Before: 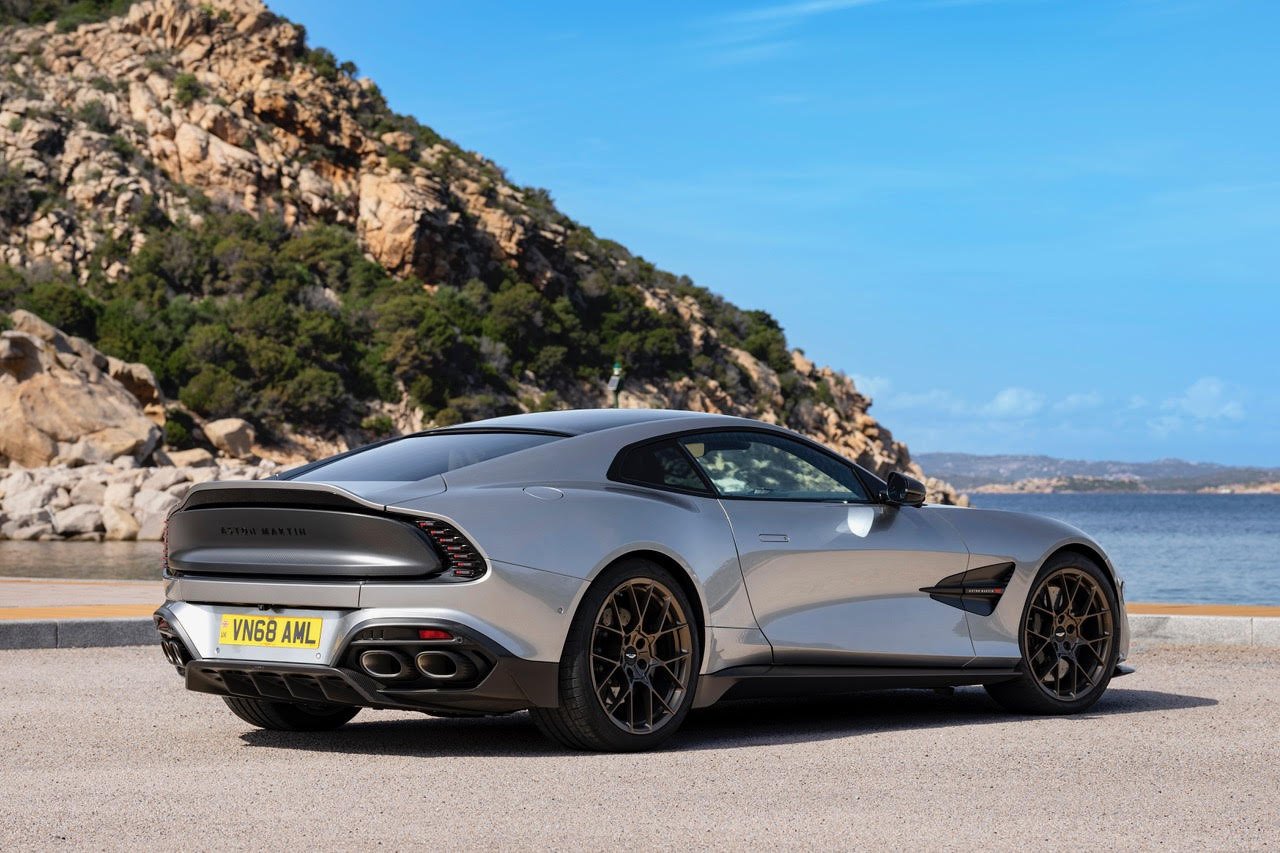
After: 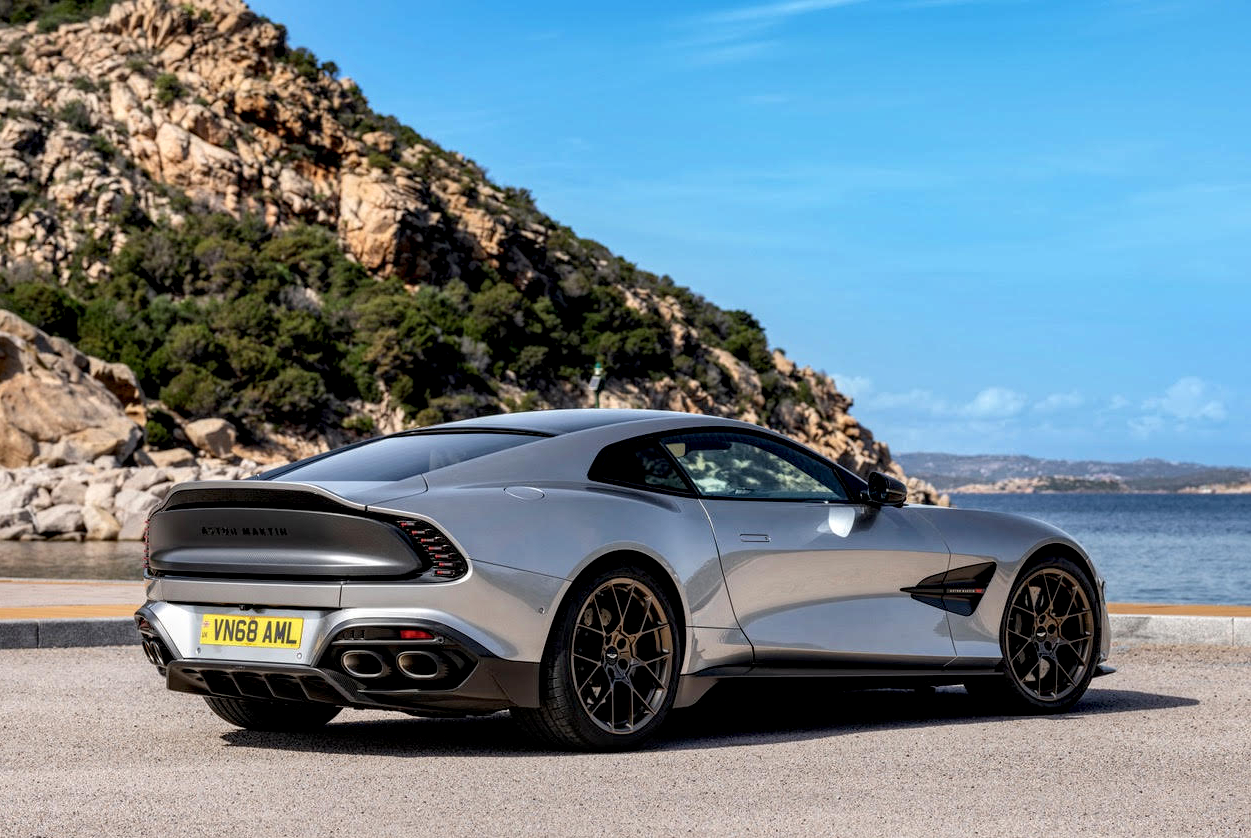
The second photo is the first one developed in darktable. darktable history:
local contrast: detail 142%
exposure: black level correction 0.005, exposure 0.015 EV, compensate exposure bias true, compensate highlight preservation false
crop and rotate: left 1.492%, right 0.708%, bottom 1.756%
